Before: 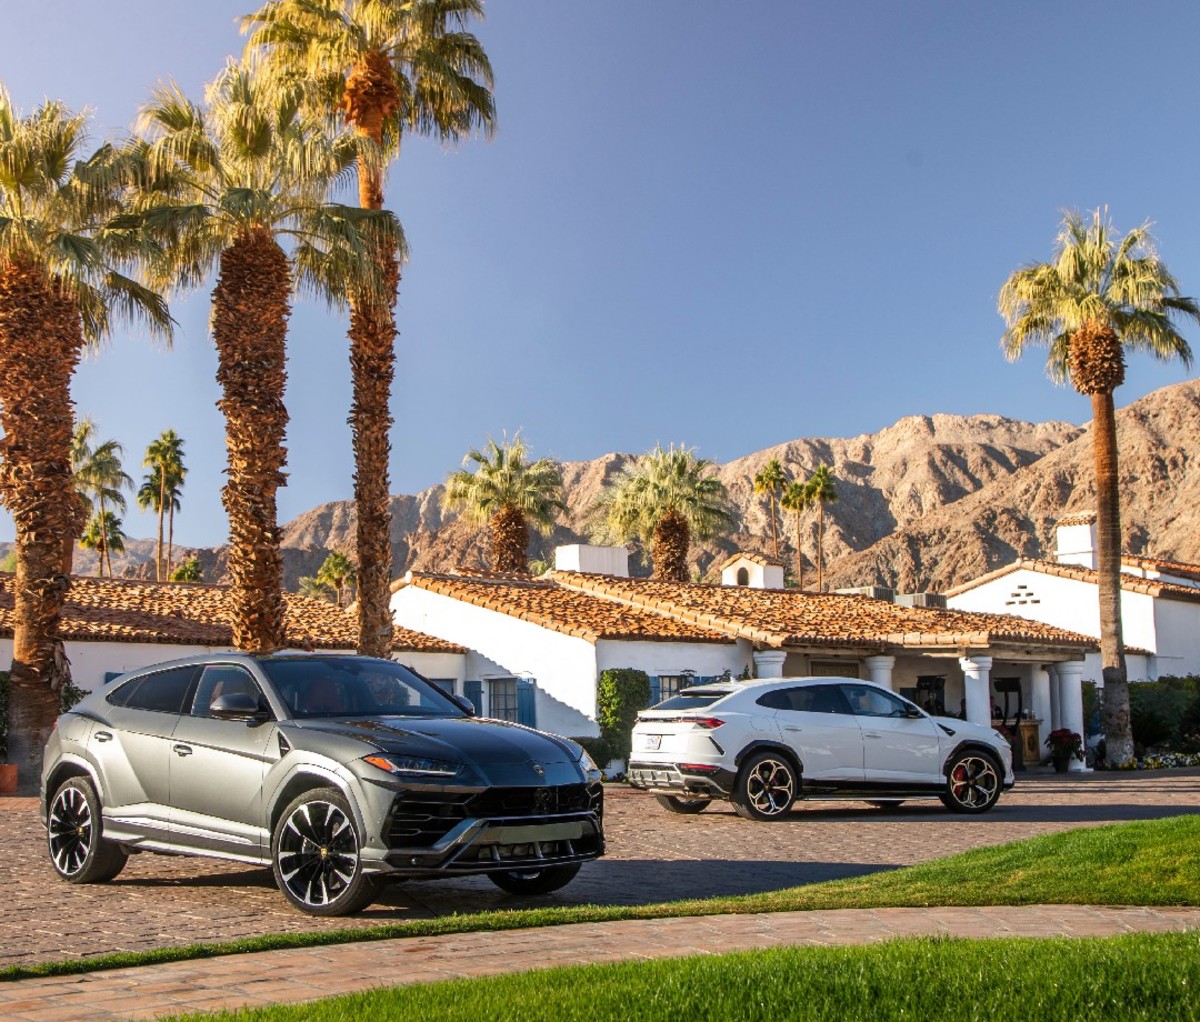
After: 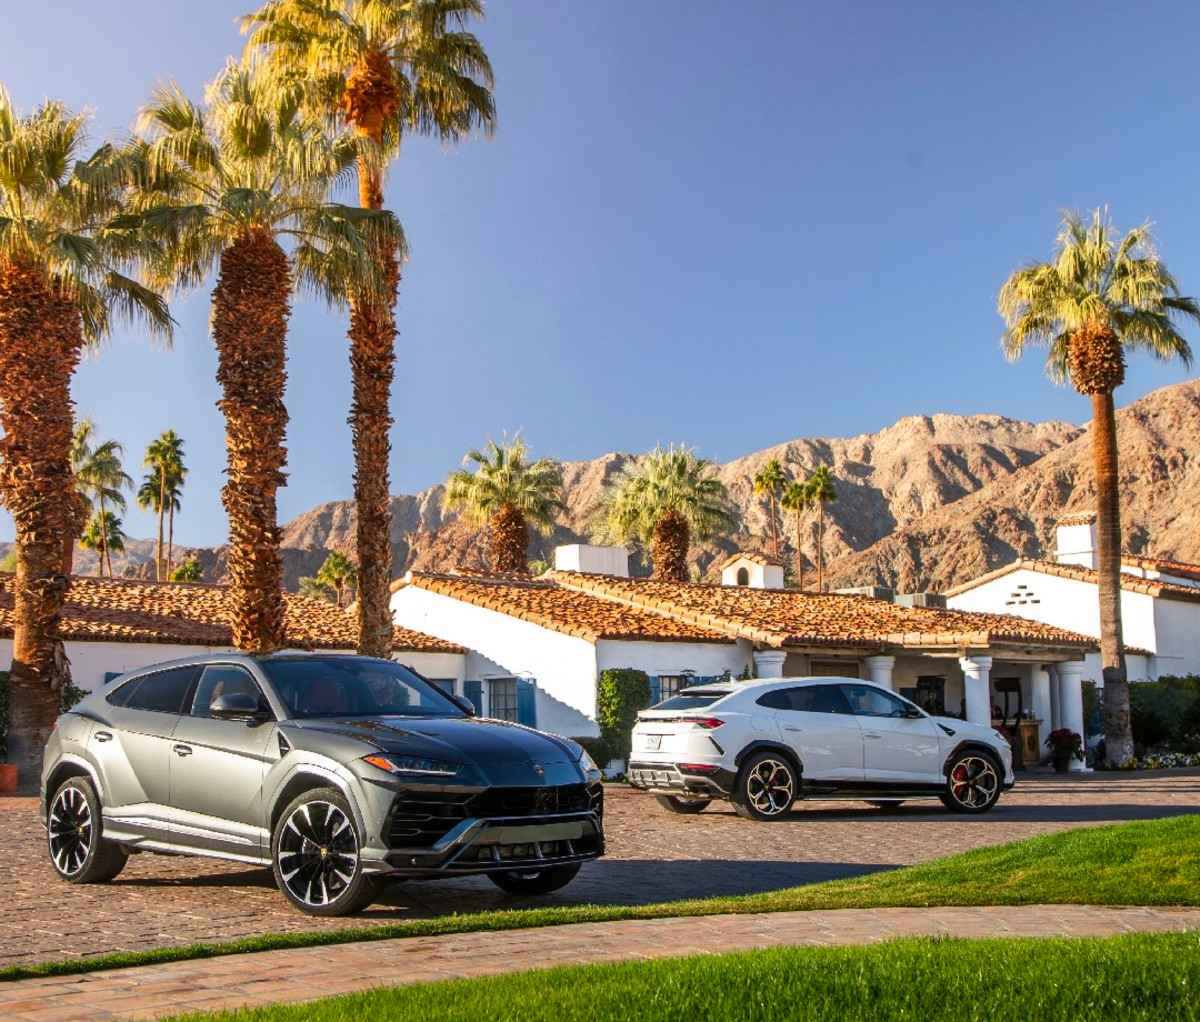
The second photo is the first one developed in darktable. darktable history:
contrast brightness saturation: contrast 0.043, saturation 0.157
